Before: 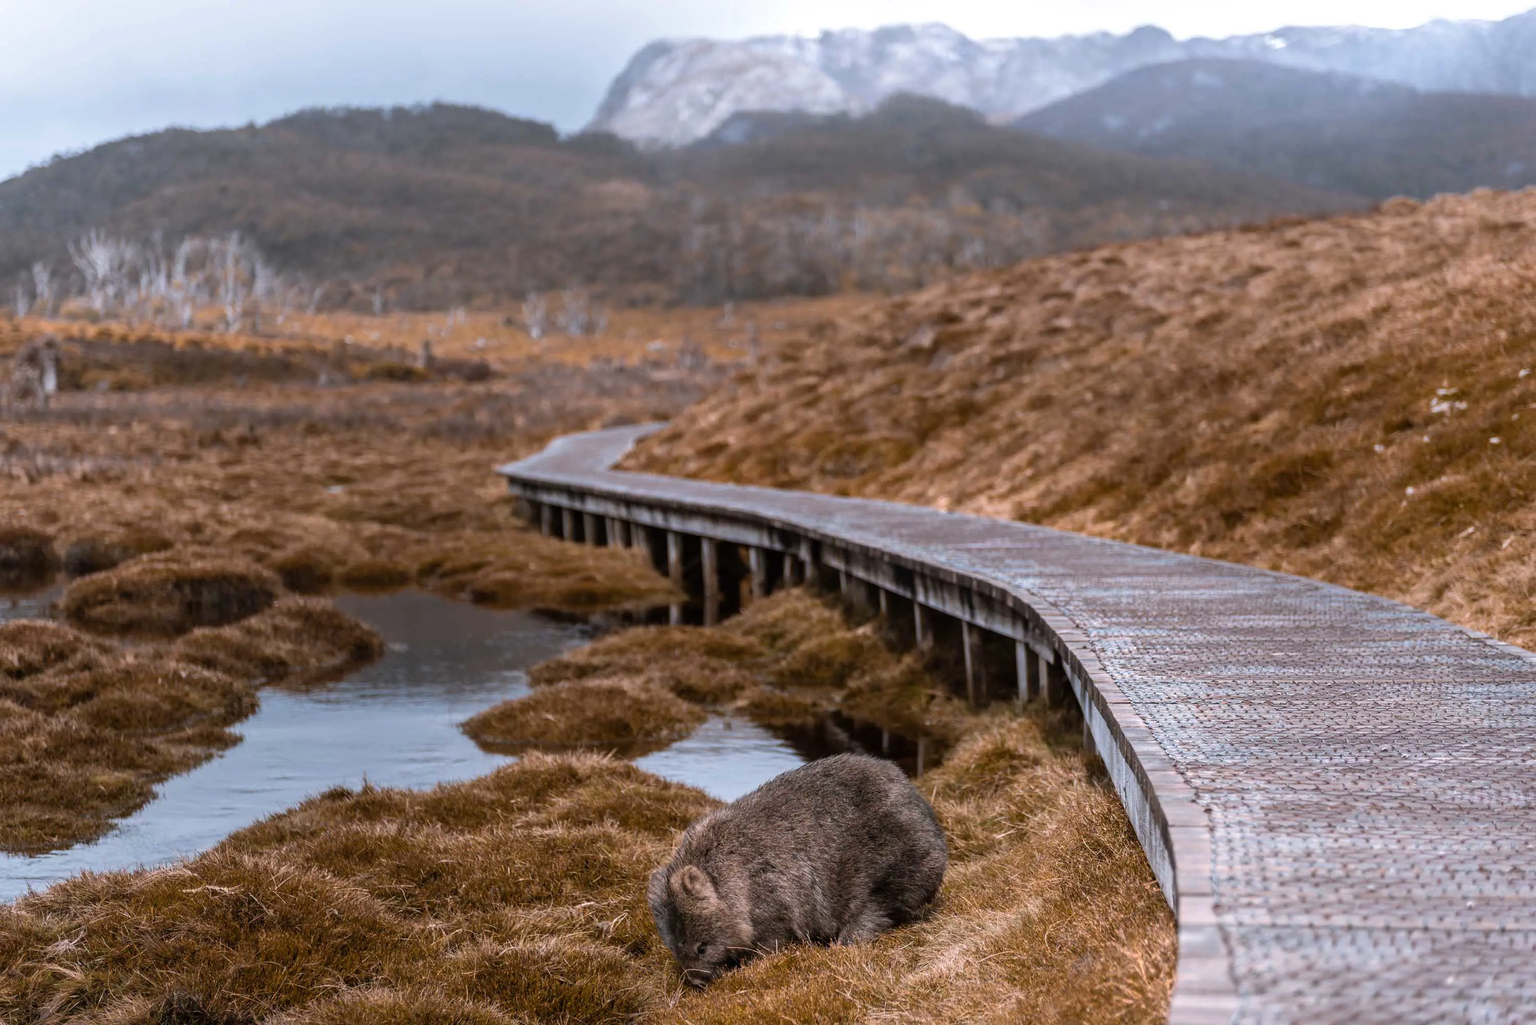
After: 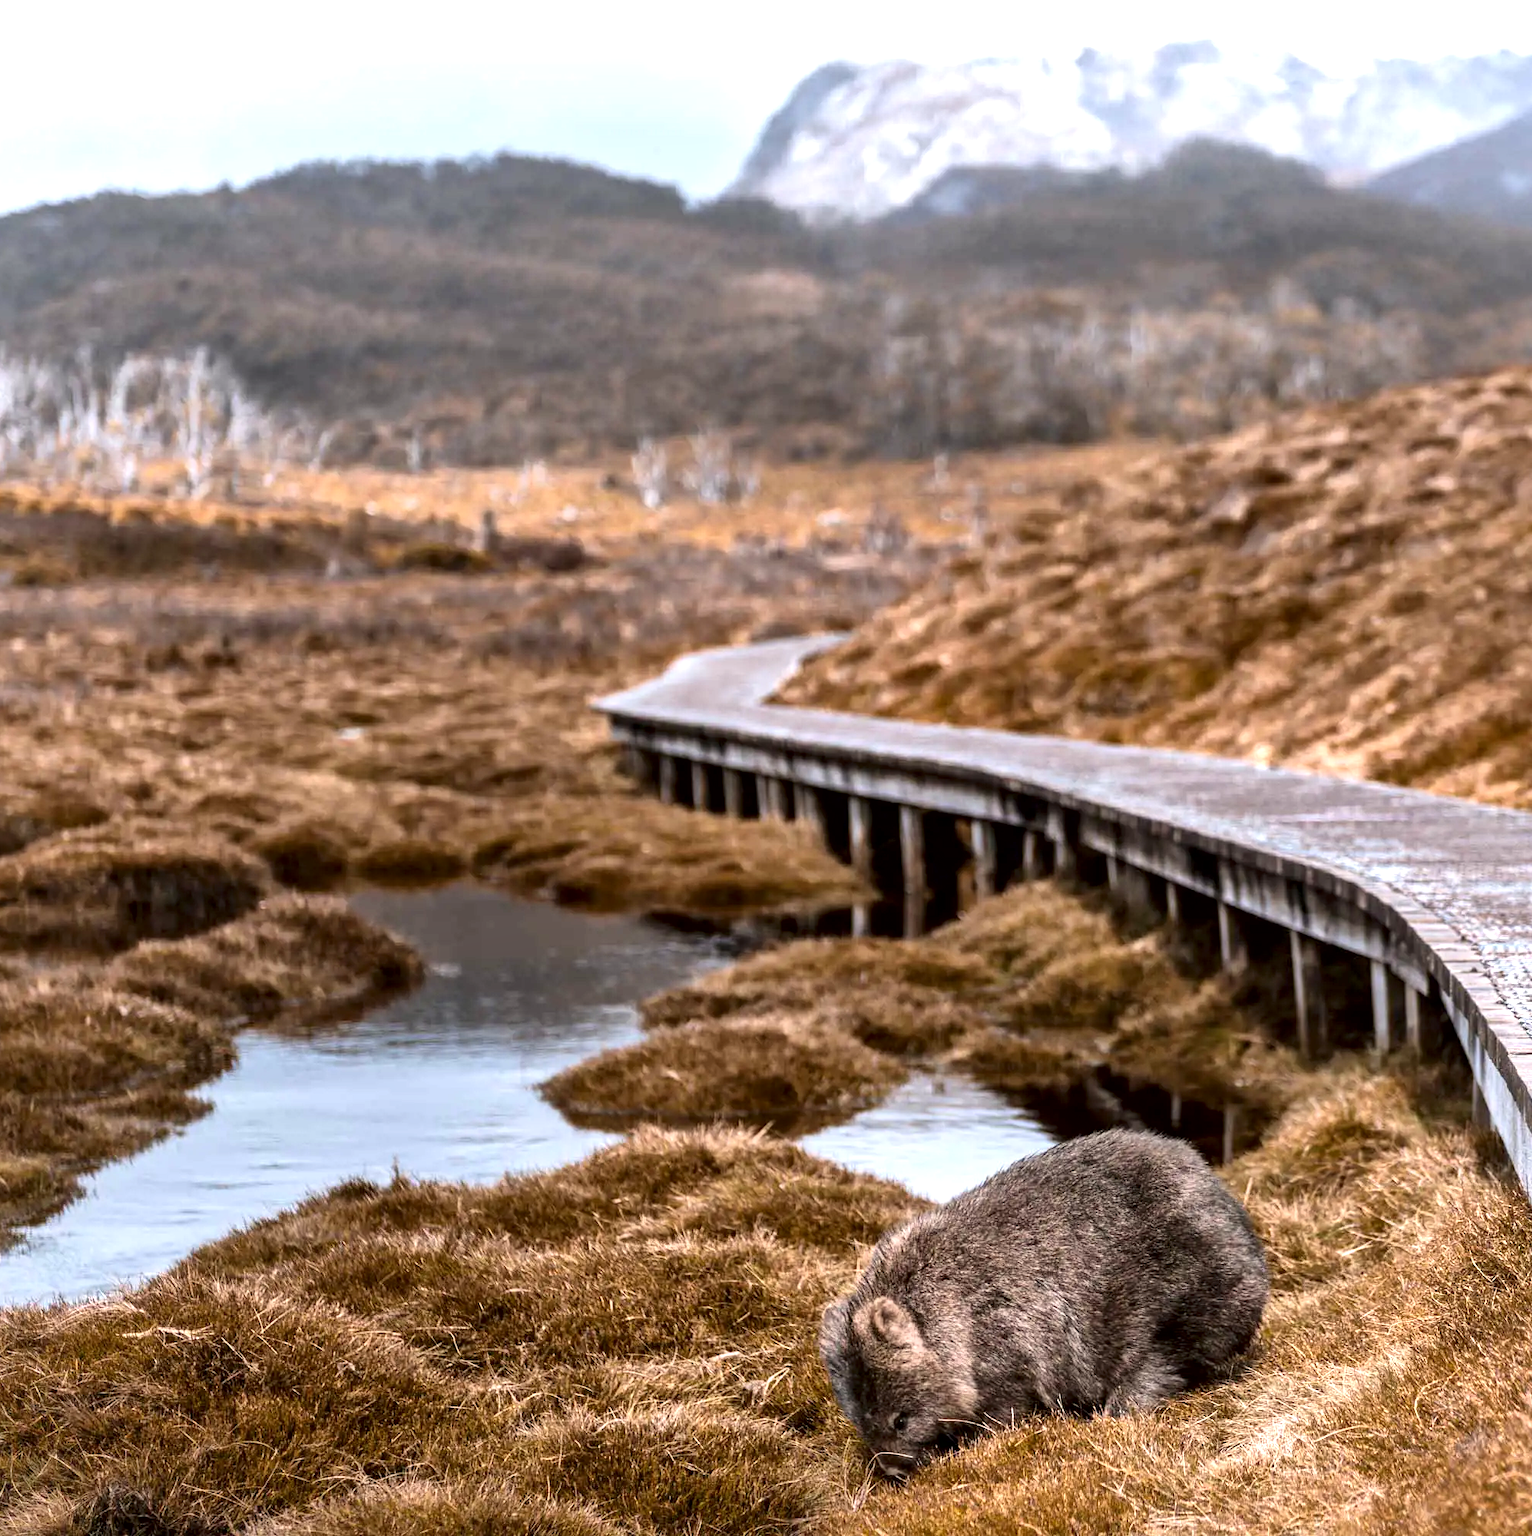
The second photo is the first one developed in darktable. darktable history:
crop and rotate: left 6.575%, right 26.811%
exposure: black level correction 0, exposure 0.697 EV, compensate highlight preservation false
color correction: highlights b* 3
local contrast: mode bilateral grid, contrast 99, coarseness 99, detail 165%, midtone range 0.2
